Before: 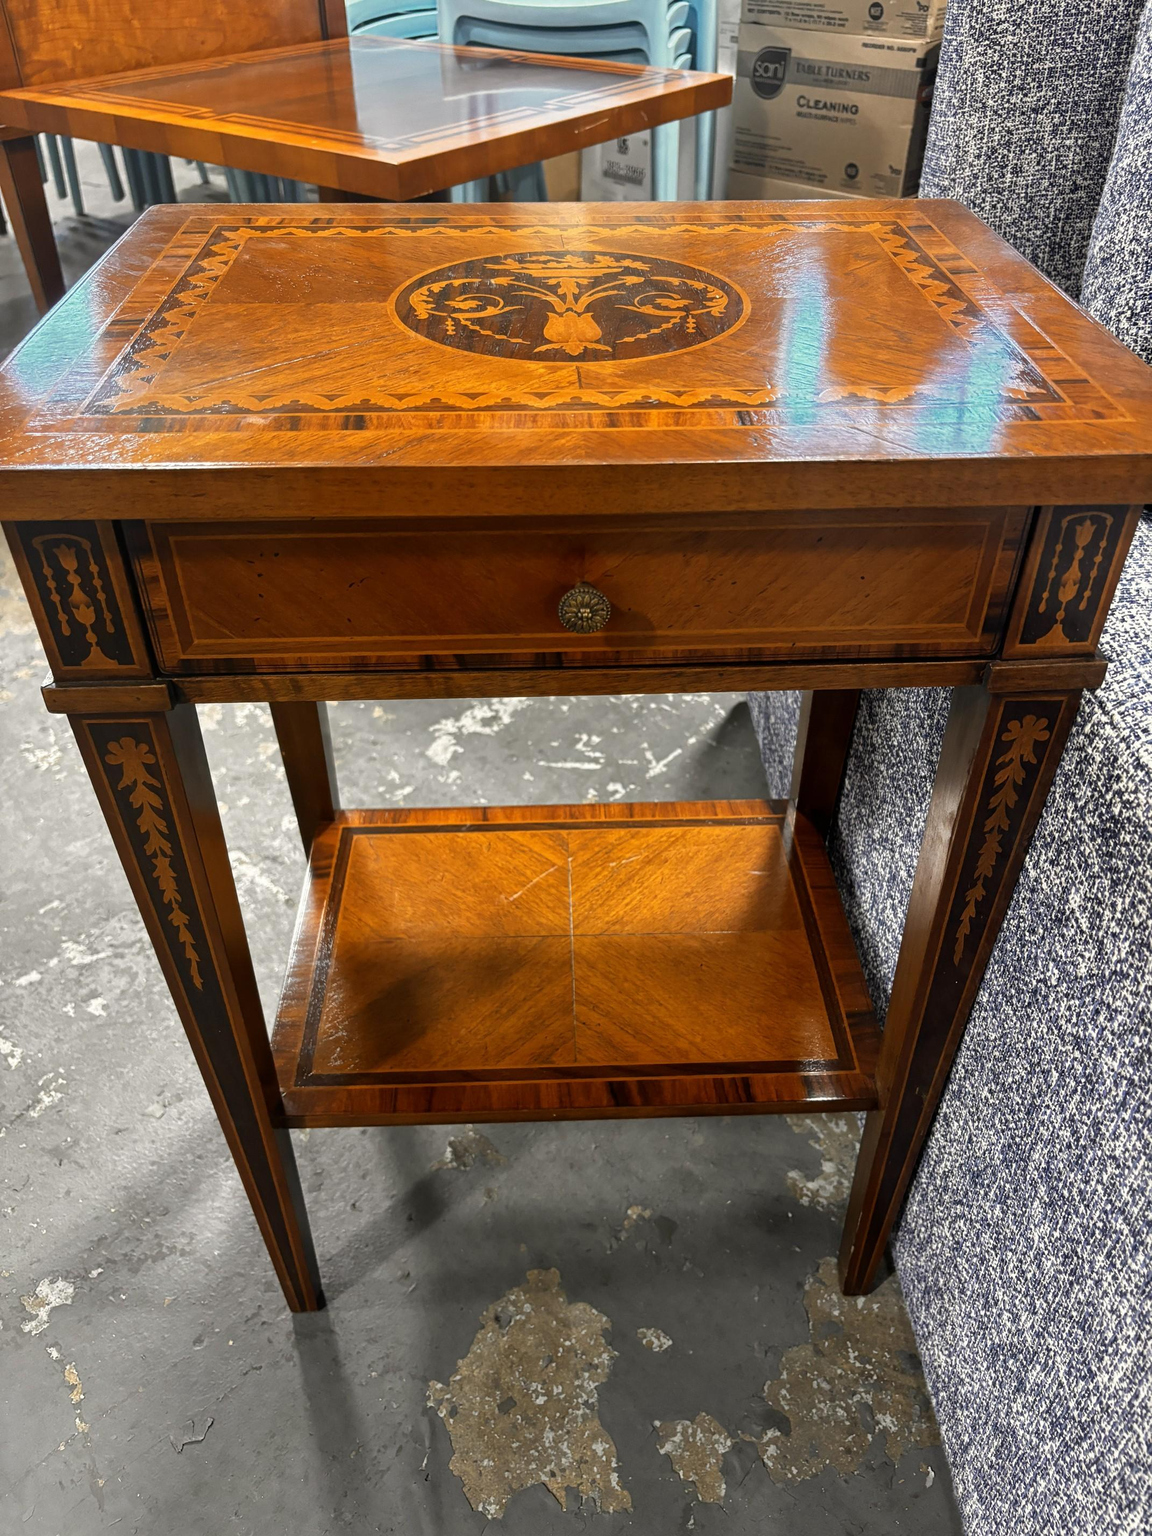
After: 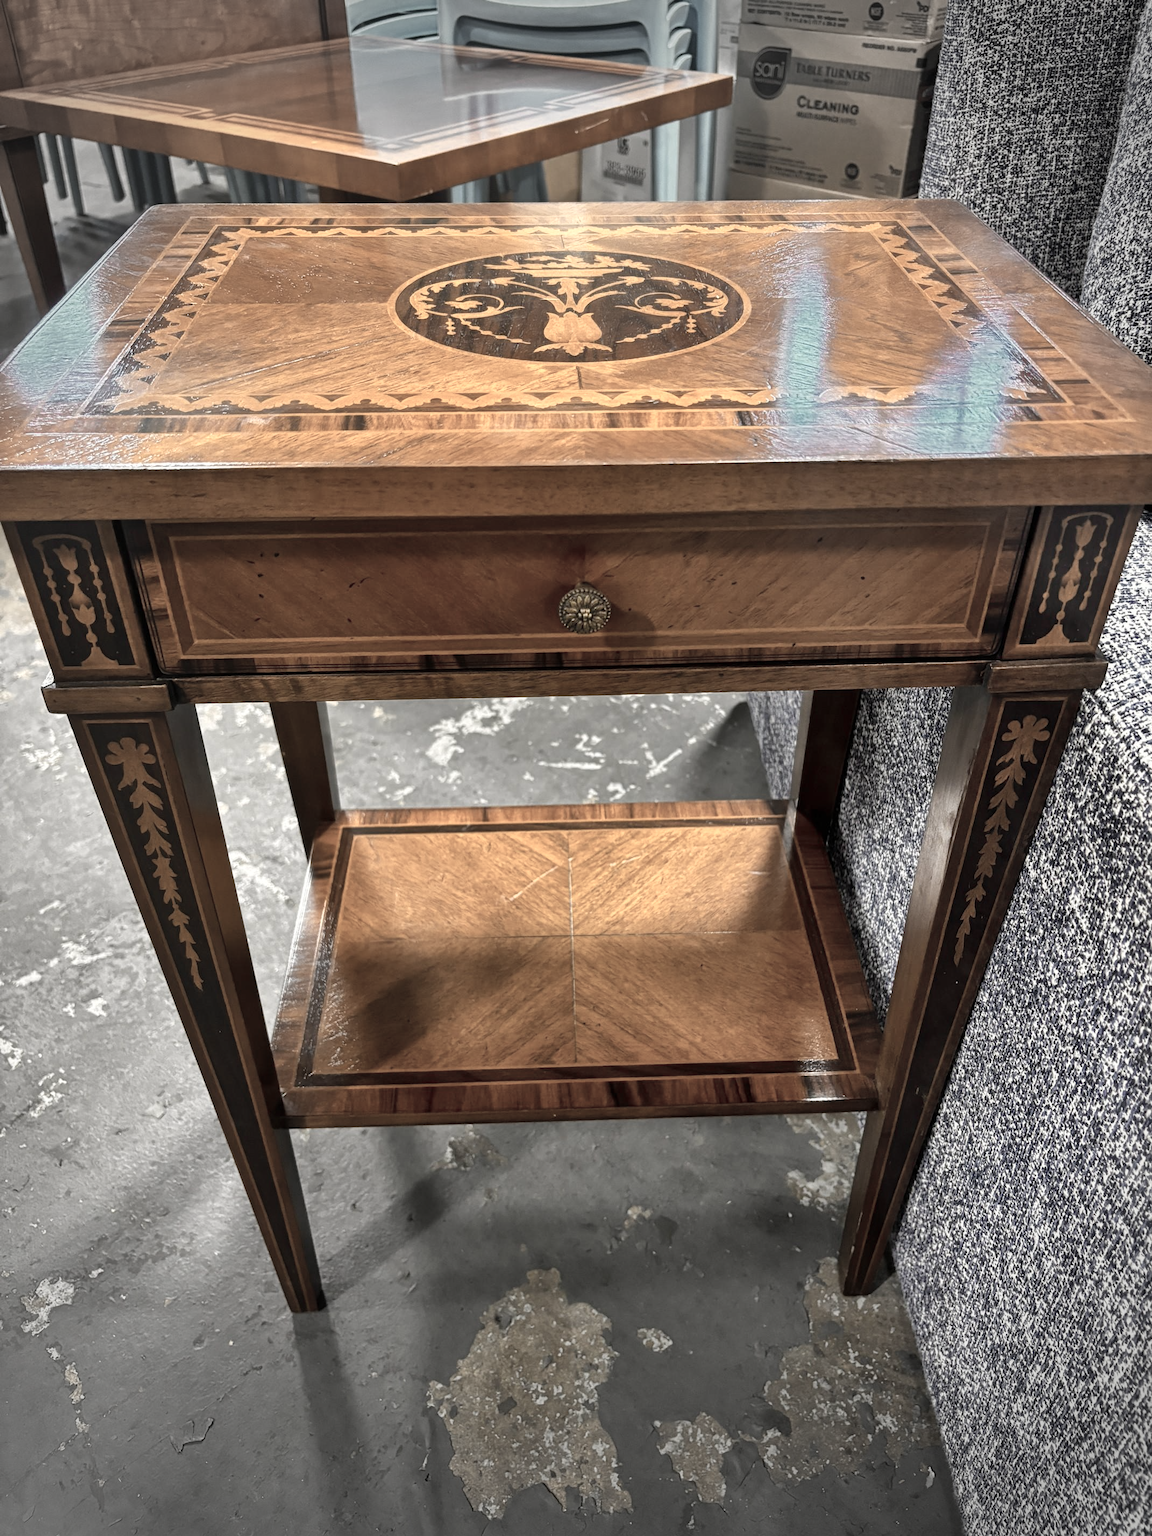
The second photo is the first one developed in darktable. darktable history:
shadows and highlights: highlights color adjustment 40.31%, low approximation 0.01, soften with gaussian
color zones: curves: ch0 [(0, 0.6) (0.129, 0.585) (0.193, 0.596) (0.429, 0.5) (0.571, 0.5) (0.714, 0.5) (0.857, 0.5) (1, 0.6)]; ch1 [(0, 0.453) (0.112, 0.245) (0.213, 0.252) (0.429, 0.233) (0.571, 0.231) (0.683, 0.242) (0.857, 0.296) (1, 0.453)]
vignetting: fall-off radius 31.03%
